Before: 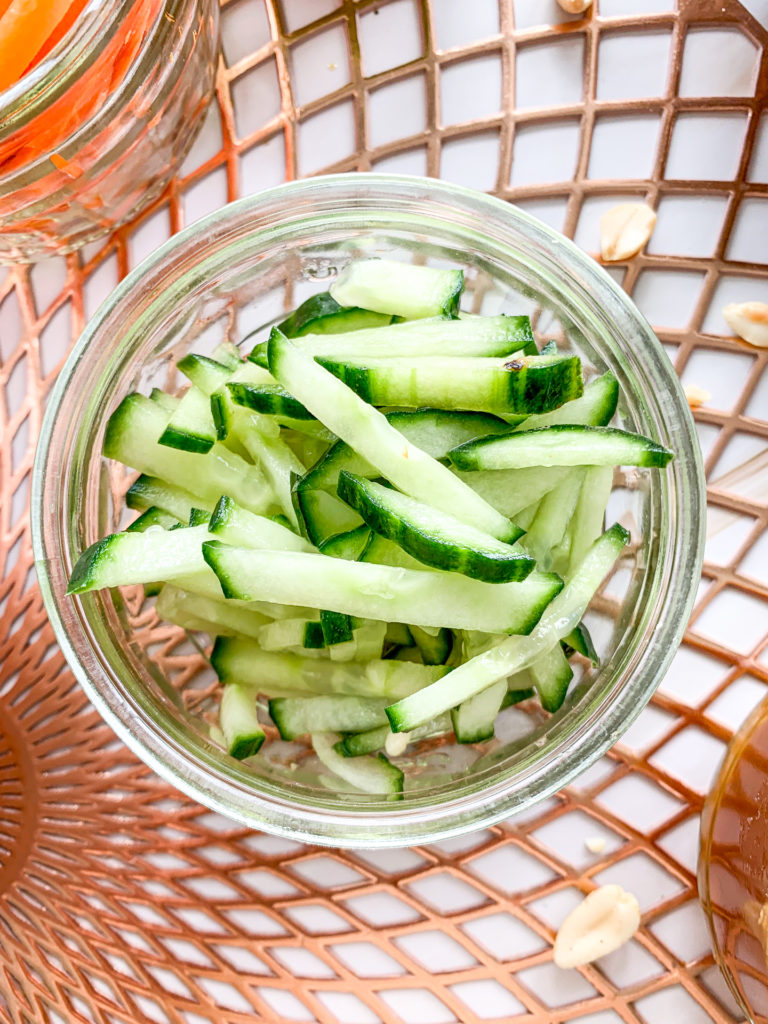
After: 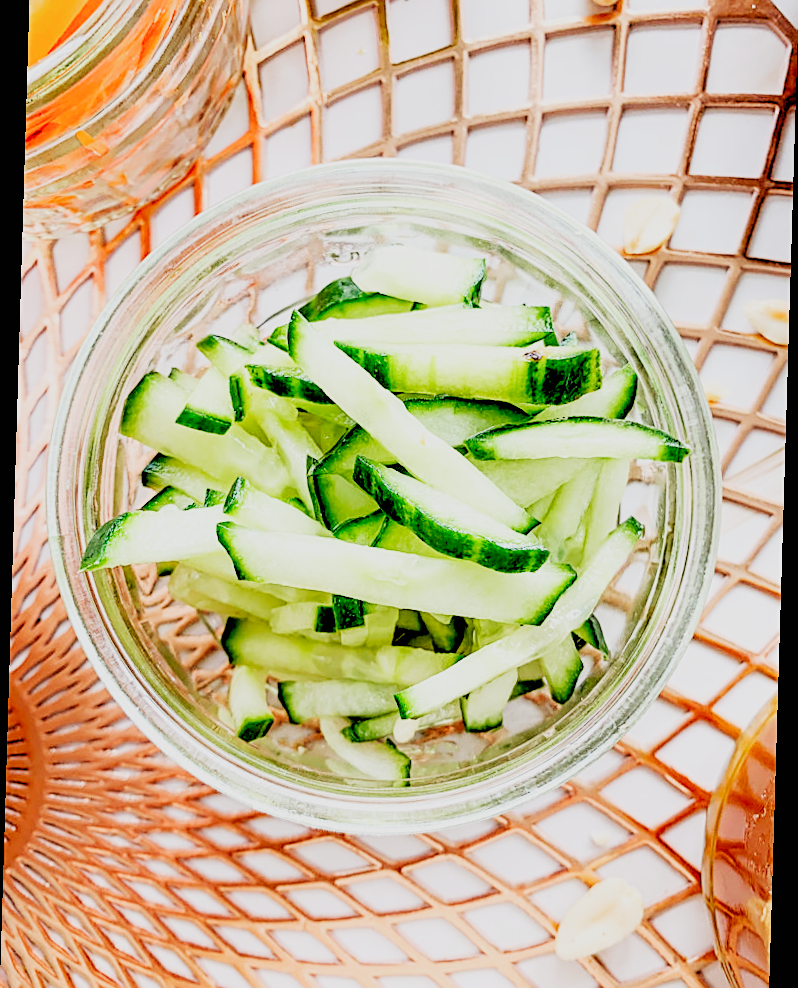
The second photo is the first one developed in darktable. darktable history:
rgb levels: levels [[0.027, 0.429, 0.996], [0, 0.5, 1], [0, 0.5, 1]]
sharpen: on, module defaults
crop and rotate: top 2.479%, bottom 3.018%
sigmoid: contrast 1.8, skew -0.2, preserve hue 0%, red attenuation 0.1, red rotation 0.035, green attenuation 0.1, green rotation -0.017, blue attenuation 0.15, blue rotation -0.052, base primaries Rec2020
rotate and perspective: rotation 1.72°, automatic cropping off
